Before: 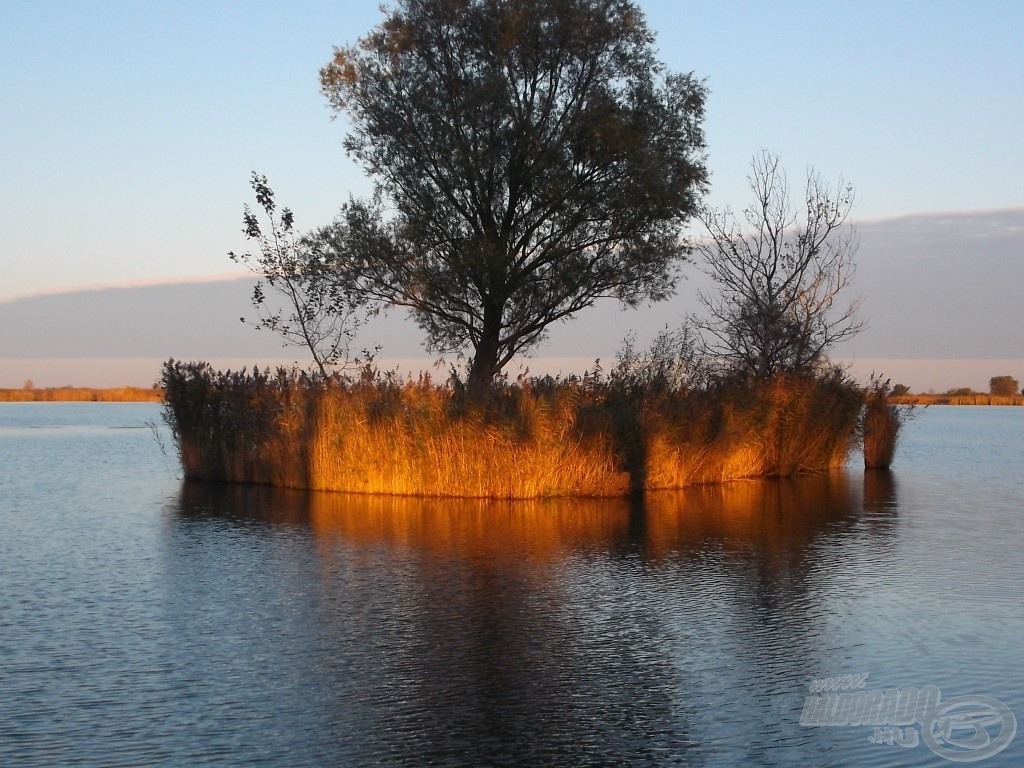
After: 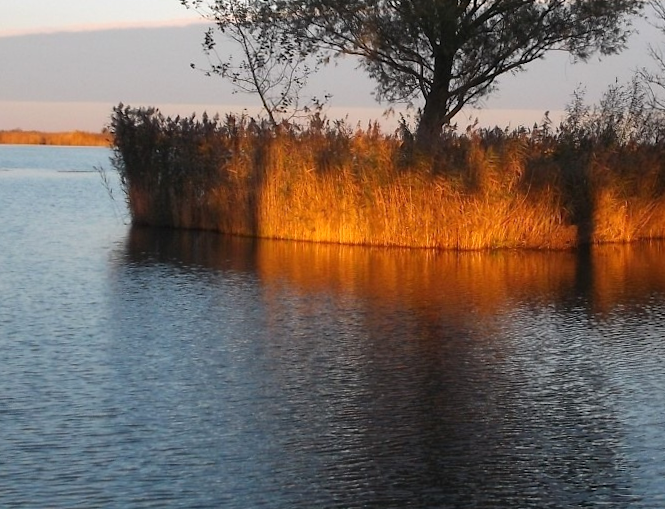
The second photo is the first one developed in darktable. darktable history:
crop and rotate: angle -1.04°, left 3.914%, top 32.028%, right 29.557%
exposure: exposure 0.189 EV, compensate highlight preservation false
